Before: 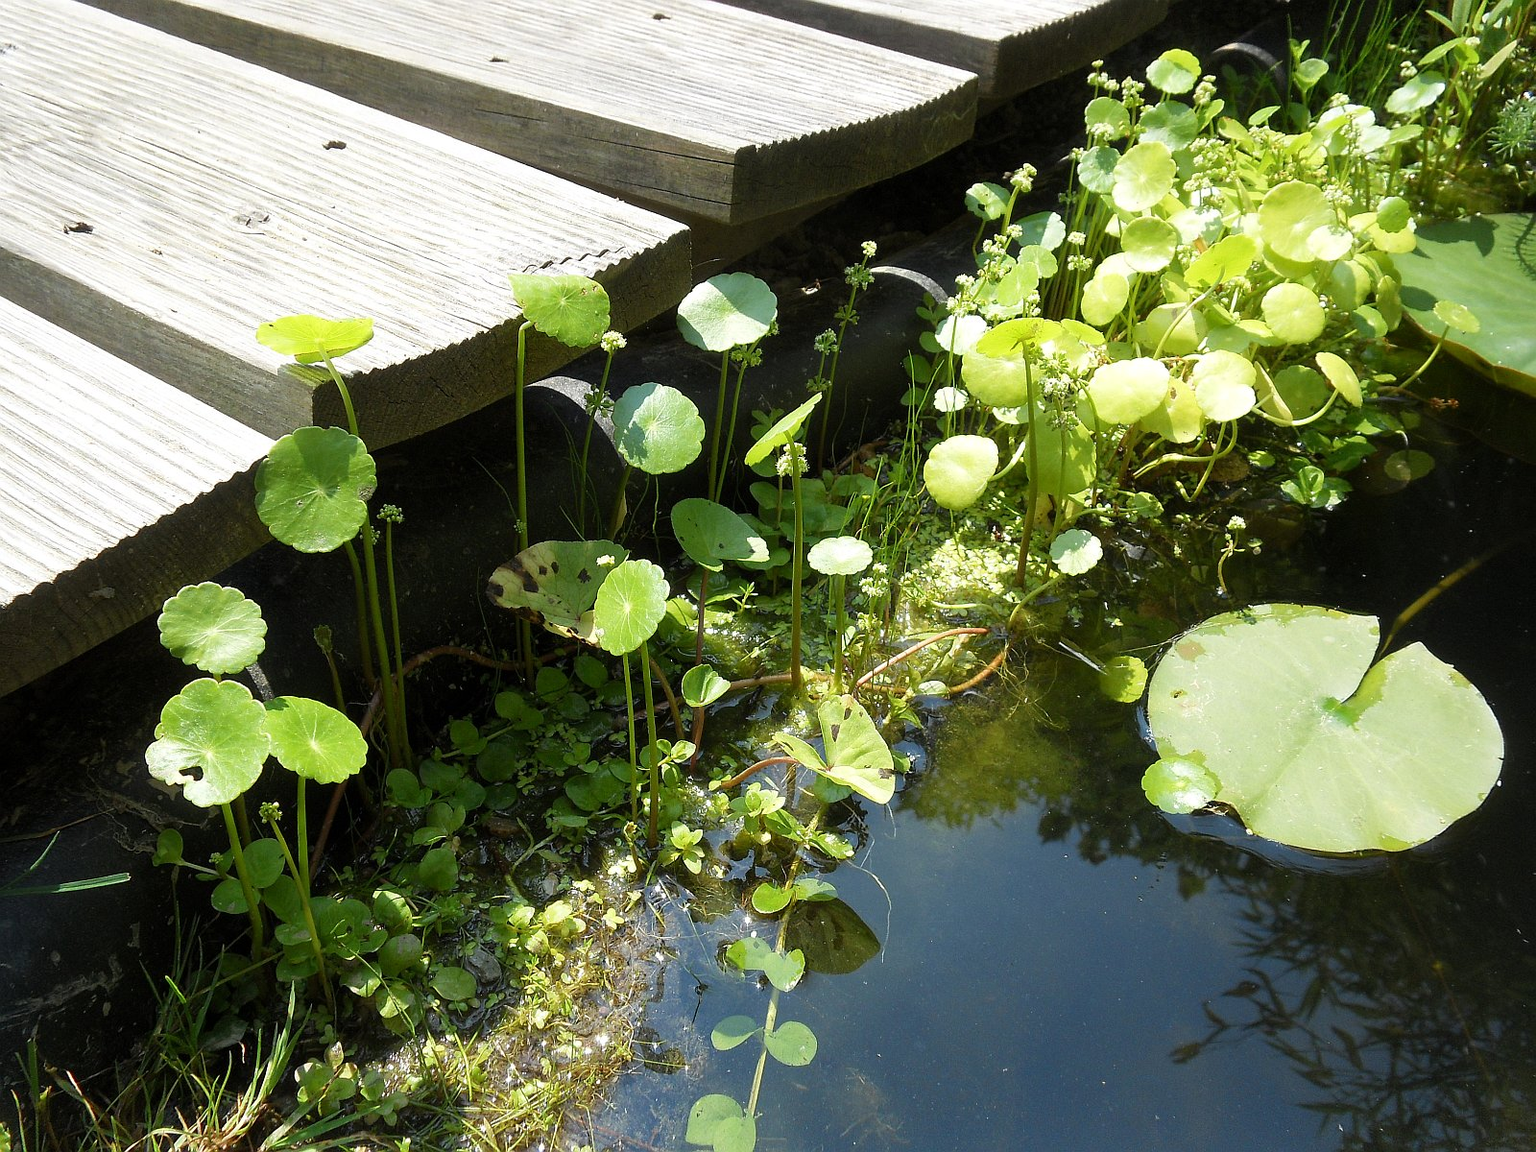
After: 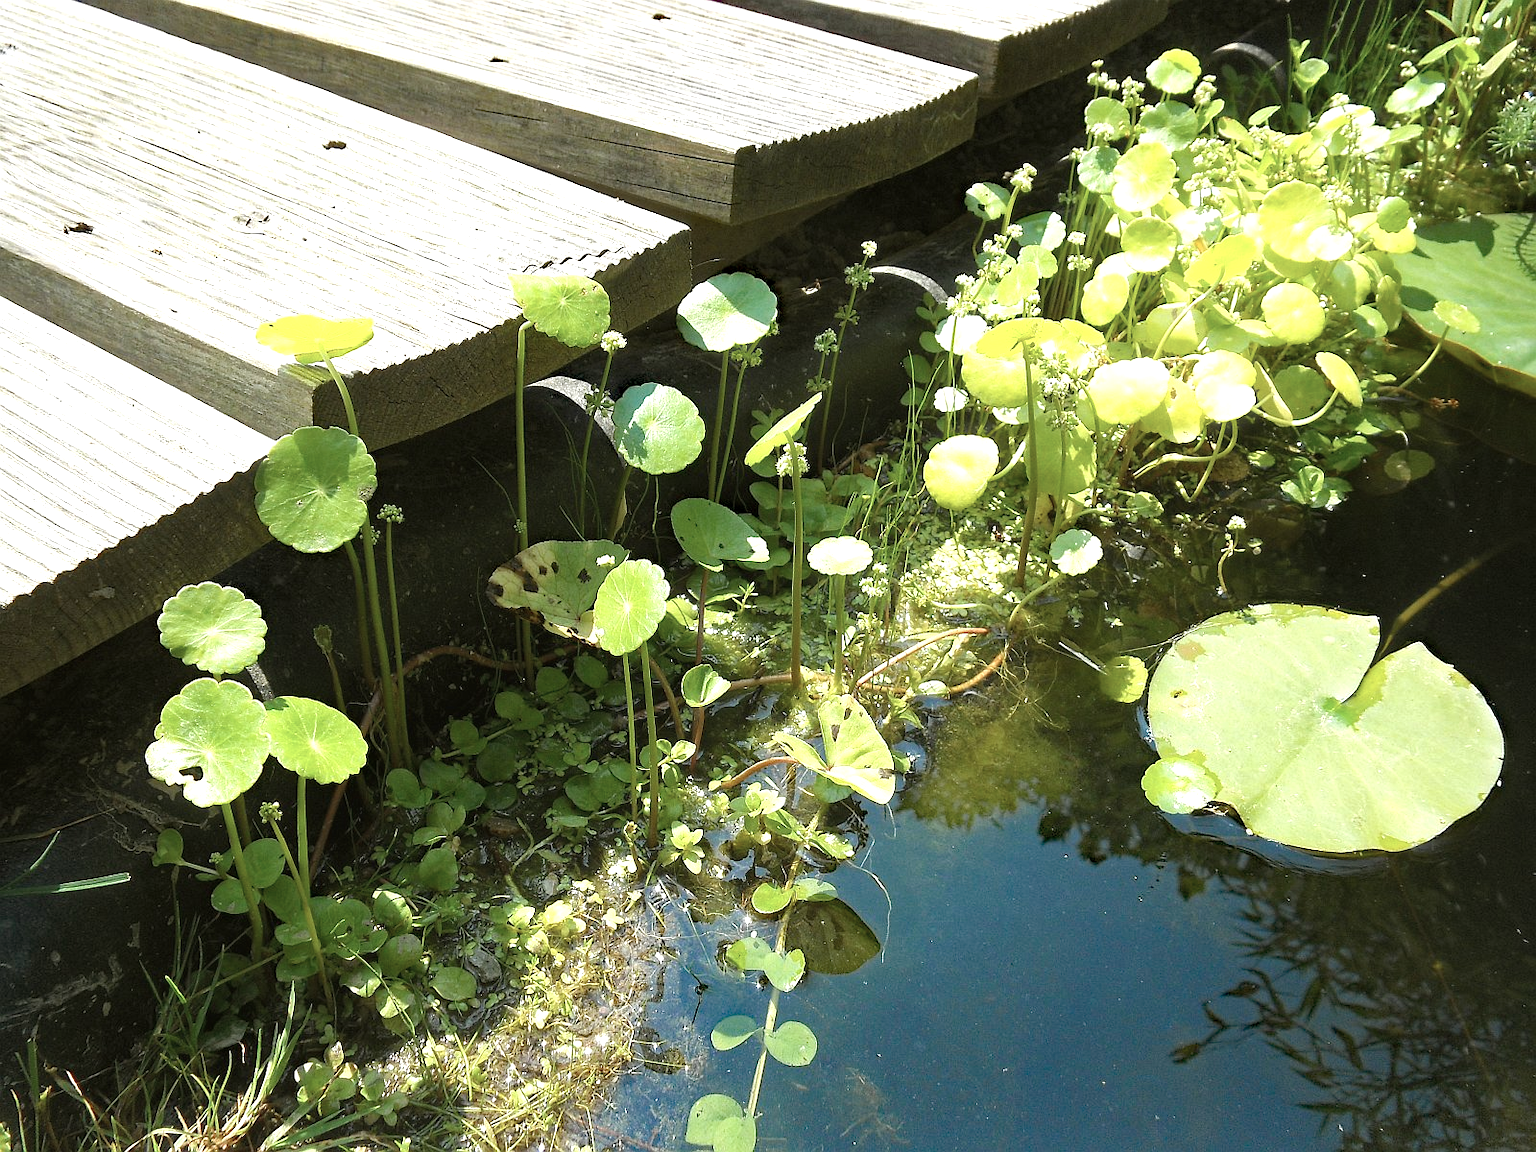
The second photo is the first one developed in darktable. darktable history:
color balance: mode lift, gamma, gain (sRGB), lift [1.04, 1, 1, 0.97], gamma [1.01, 1, 1, 0.97], gain [0.96, 1, 1, 0.97]
exposure: black level correction 0, exposure 0.7 EV, compensate exposure bias true, compensate highlight preservation false
color zones: curves: ch0 [(0, 0.5) (0.143, 0.5) (0.286, 0.5) (0.429, 0.504) (0.571, 0.5) (0.714, 0.509) (0.857, 0.5) (1, 0.5)]; ch1 [(0, 0.425) (0.143, 0.425) (0.286, 0.375) (0.429, 0.405) (0.571, 0.5) (0.714, 0.47) (0.857, 0.425) (1, 0.435)]; ch2 [(0, 0.5) (0.143, 0.5) (0.286, 0.5) (0.429, 0.517) (0.571, 0.5) (0.714, 0.51) (0.857, 0.5) (1, 0.5)]
haze removal: strength 0.53, distance 0.925, compatibility mode true, adaptive false
